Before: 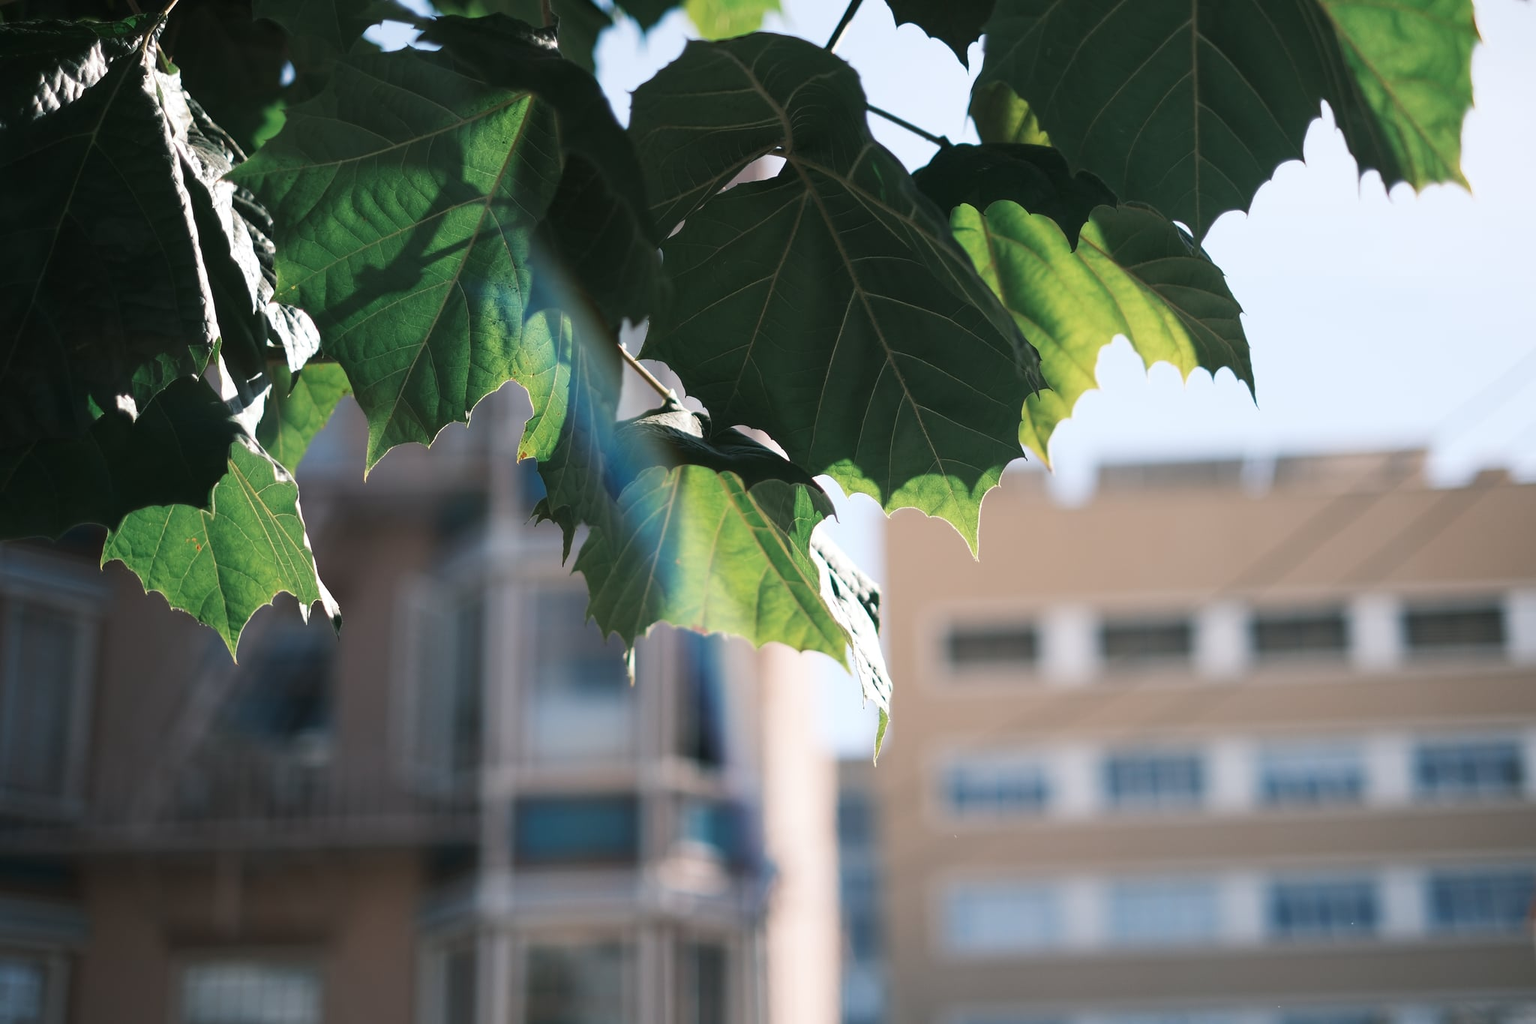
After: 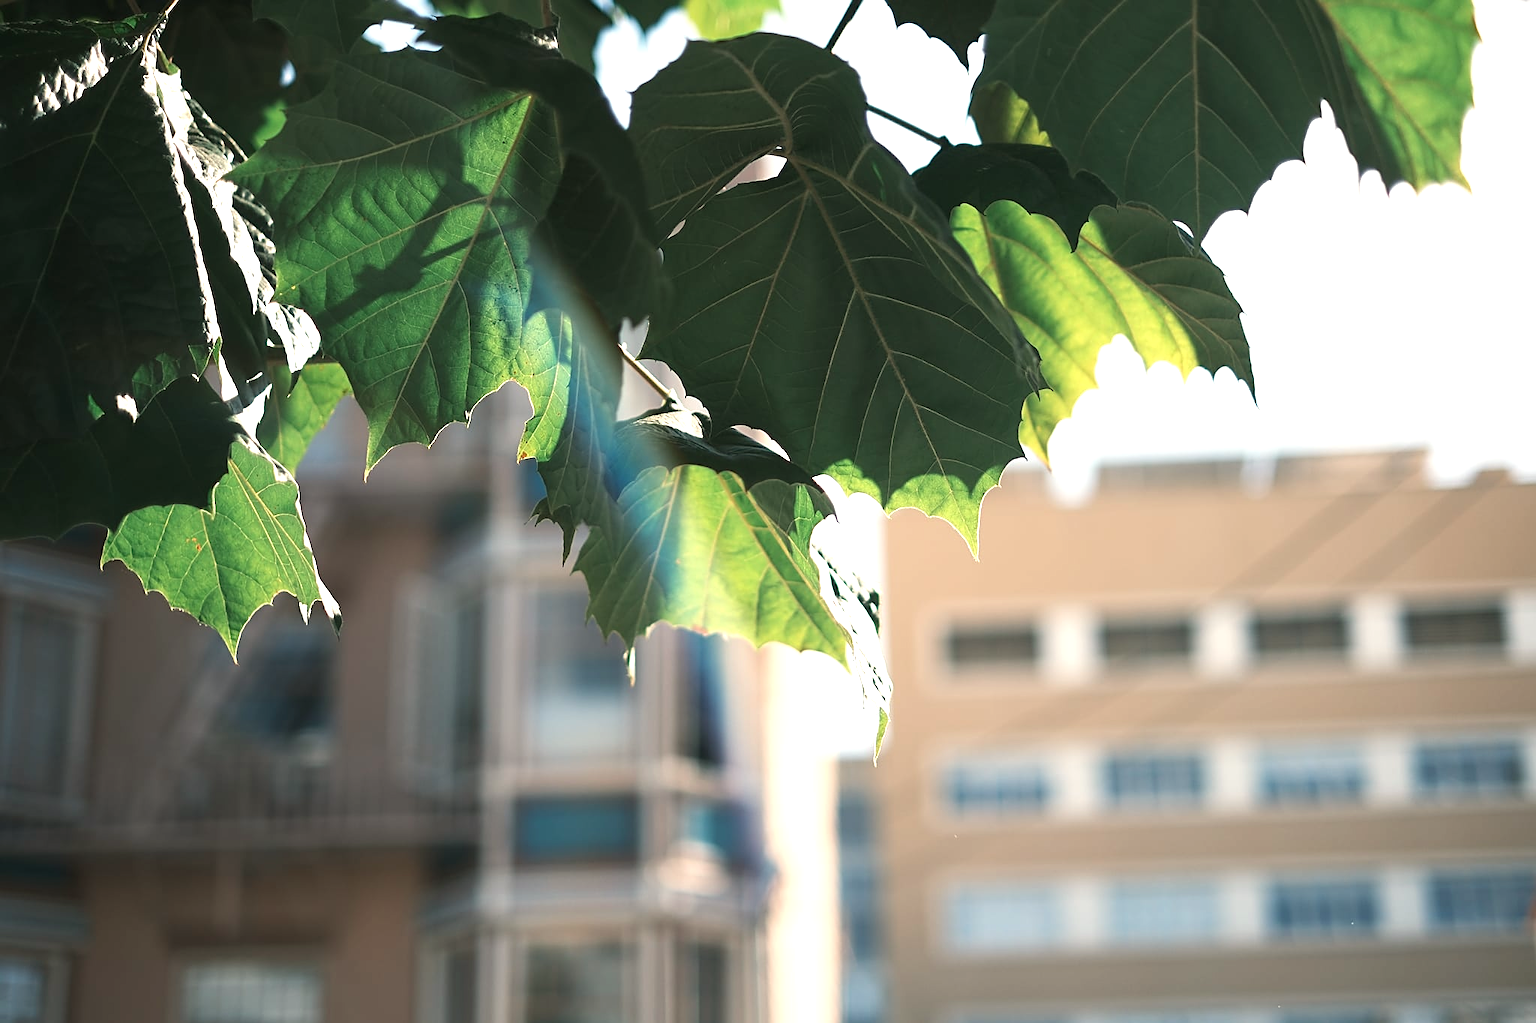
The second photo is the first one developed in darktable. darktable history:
white balance: red 1.029, blue 0.92
sharpen: on, module defaults
exposure: exposure 0.636 EV, compensate highlight preservation false
